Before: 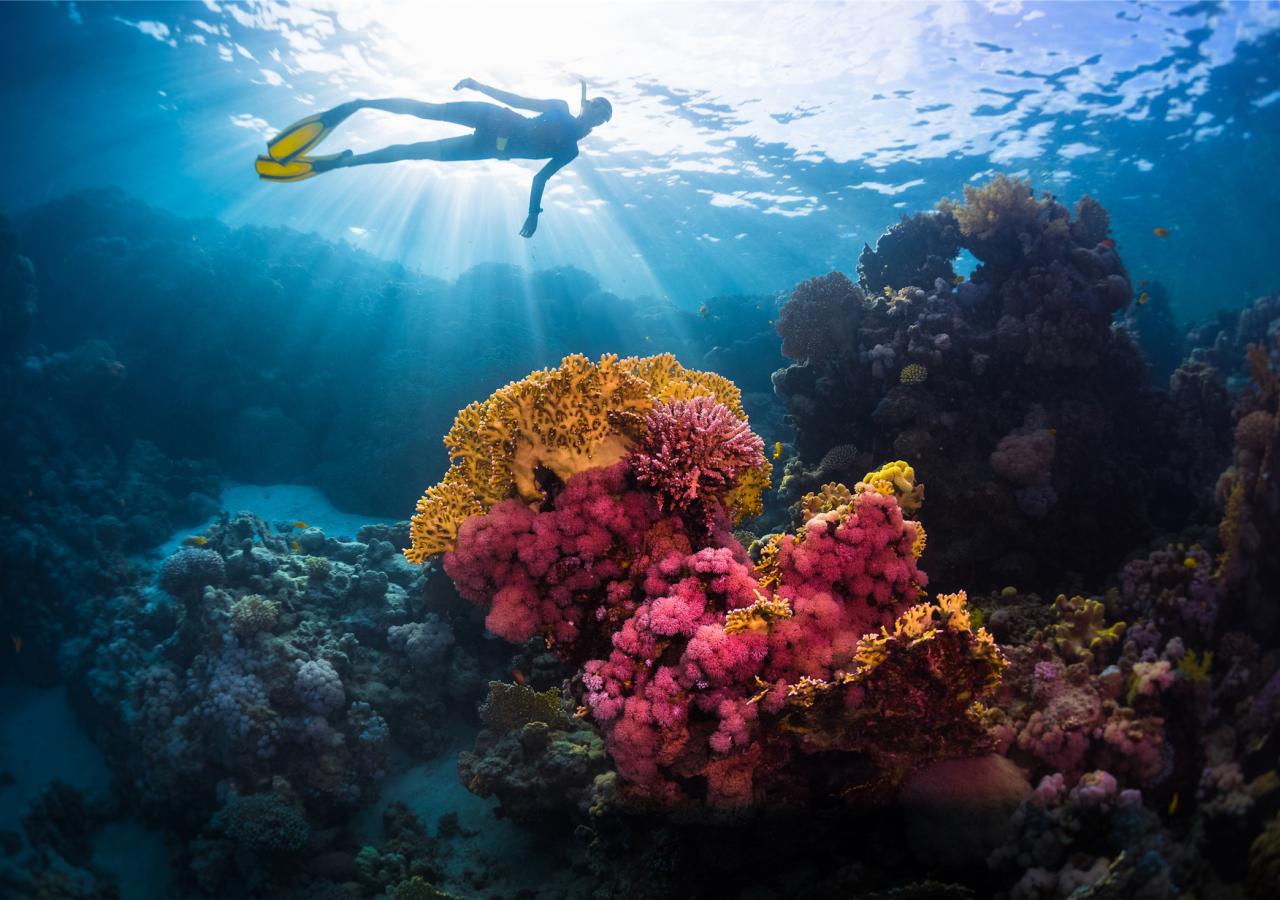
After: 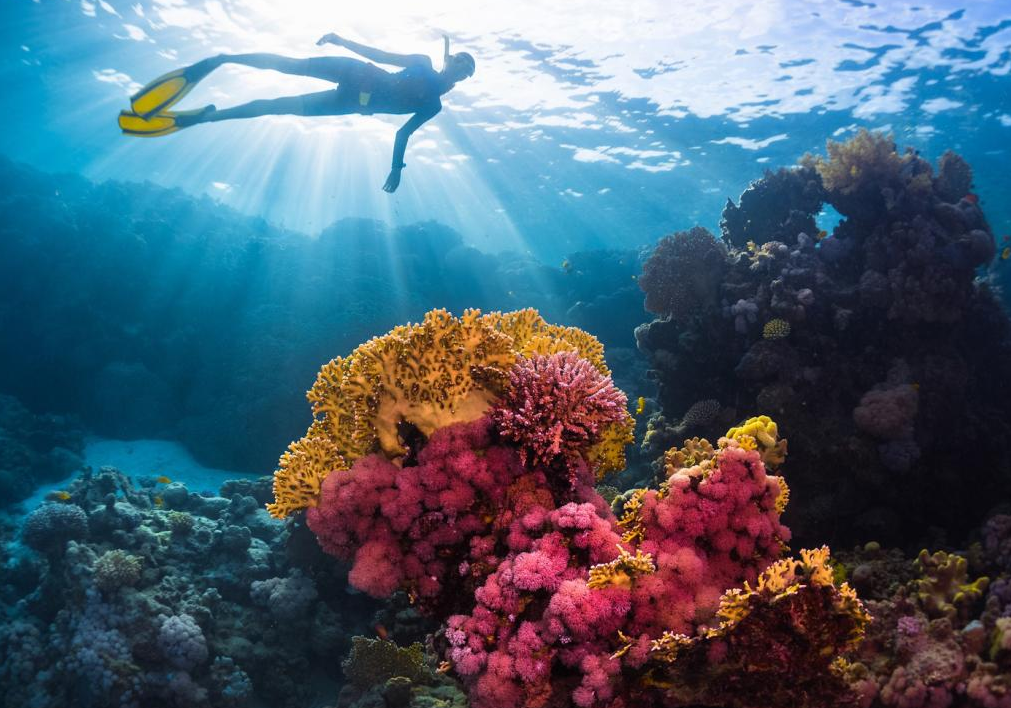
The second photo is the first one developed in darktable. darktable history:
crop and rotate: left 10.705%, top 5.11%, right 10.305%, bottom 16.121%
